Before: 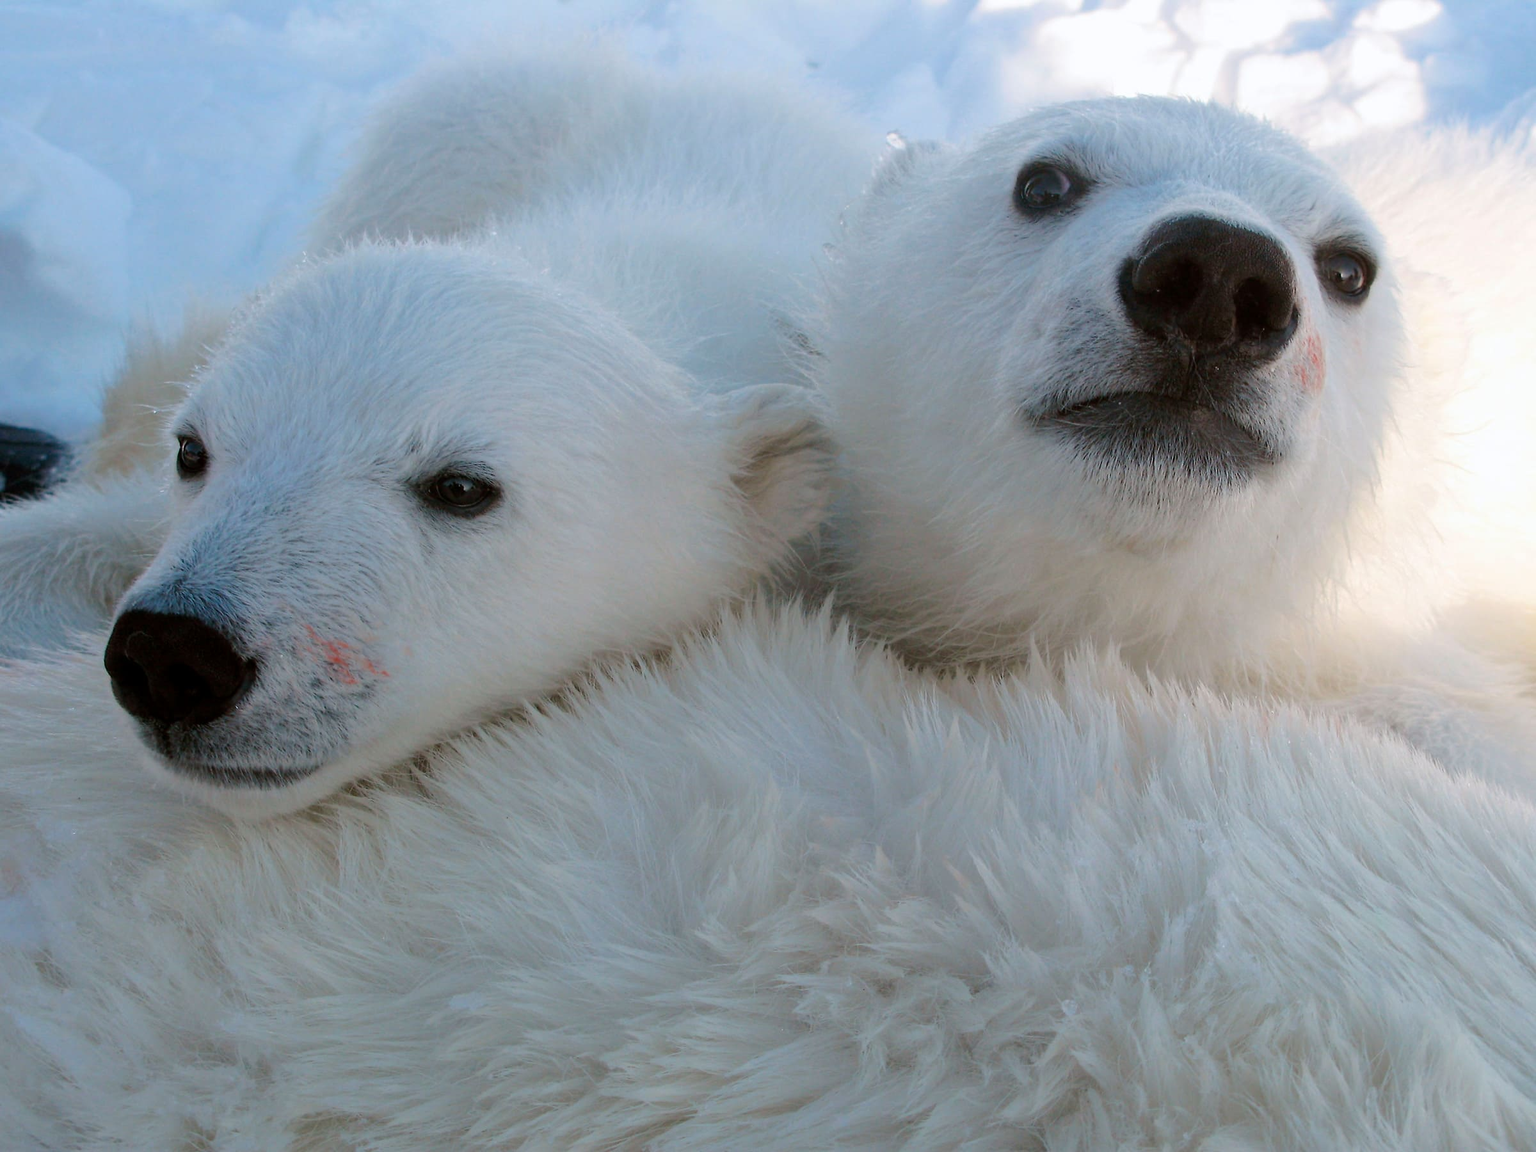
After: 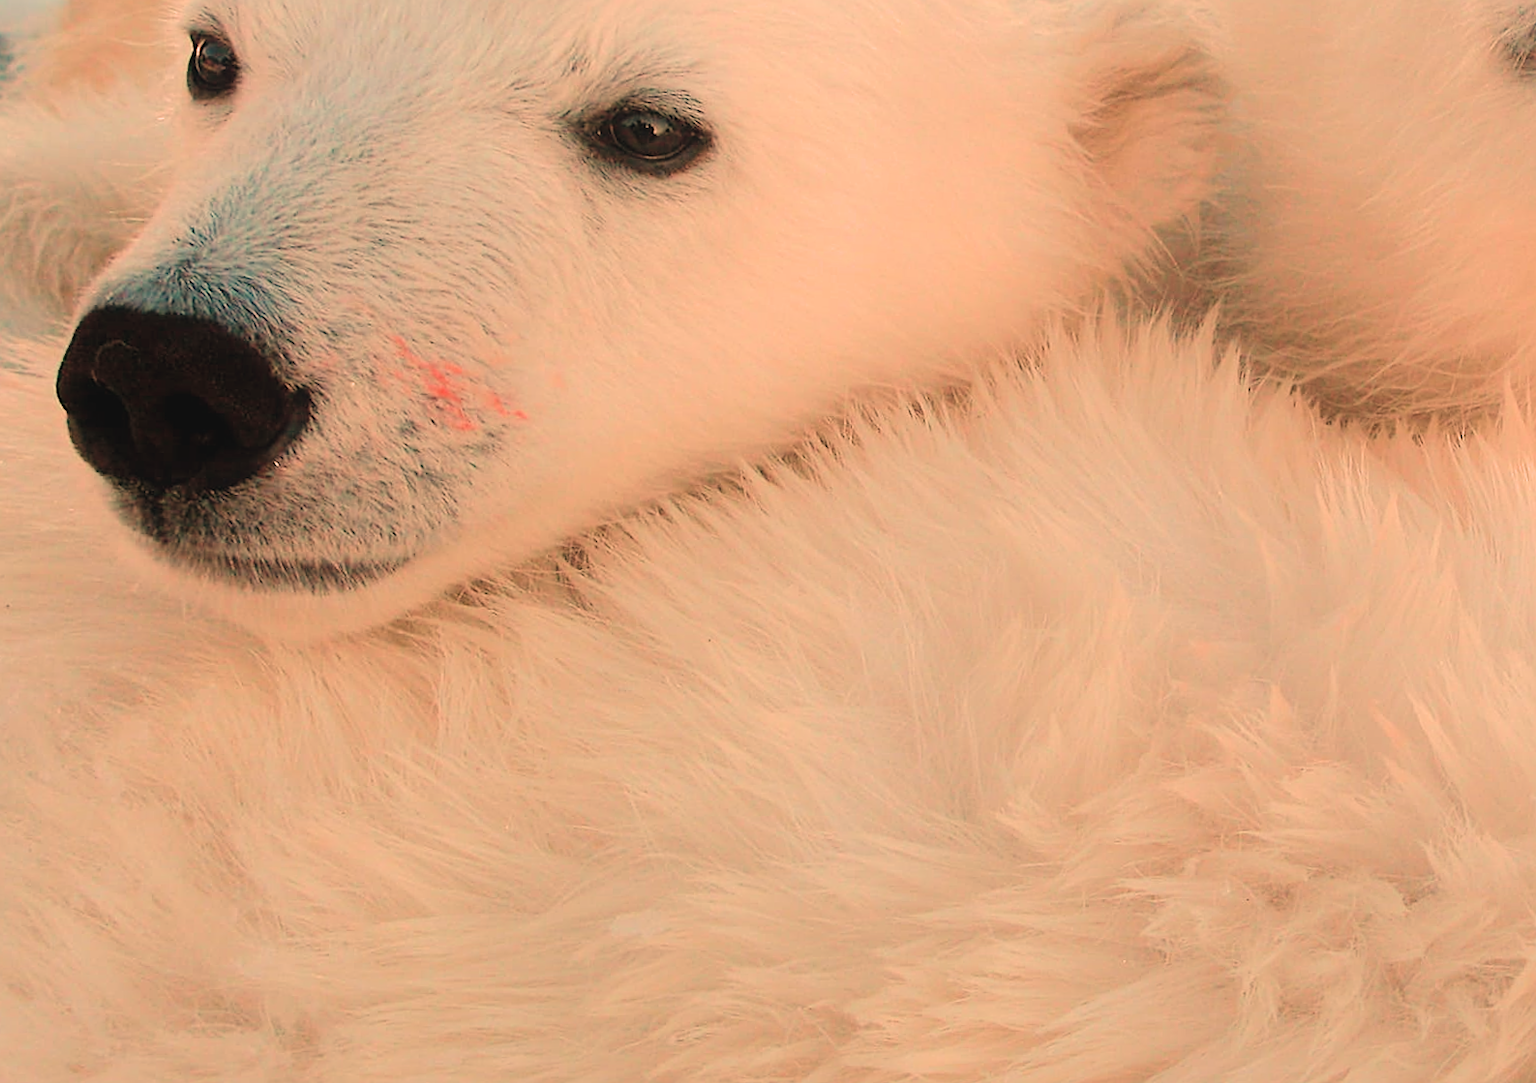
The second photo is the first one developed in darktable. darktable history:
white balance: red 1.467, blue 0.684
sharpen: on, module defaults
crop and rotate: angle -0.82°, left 3.85%, top 31.828%, right 27.992%
filmic rgb: hardness 4.17, contrast 0.921
contrast brightness saturation: contrast 0.07
exposure: black level correction -0.005, exposure 1.002 EV, compensate highlight preservation false
contrast equalizer: y [[0.5, 0.486, 0.447, 0.446, 0.489, 0.5], [0.5 ×6], [0.5 ×6], [0 ×6], [0 ×6]]
rotate and perspective: rotation 0.679°, lens shift (horizontal) 0.136, crop left 0.009, crop right 0.991, crop top 0.078, crop bottom 0.95
